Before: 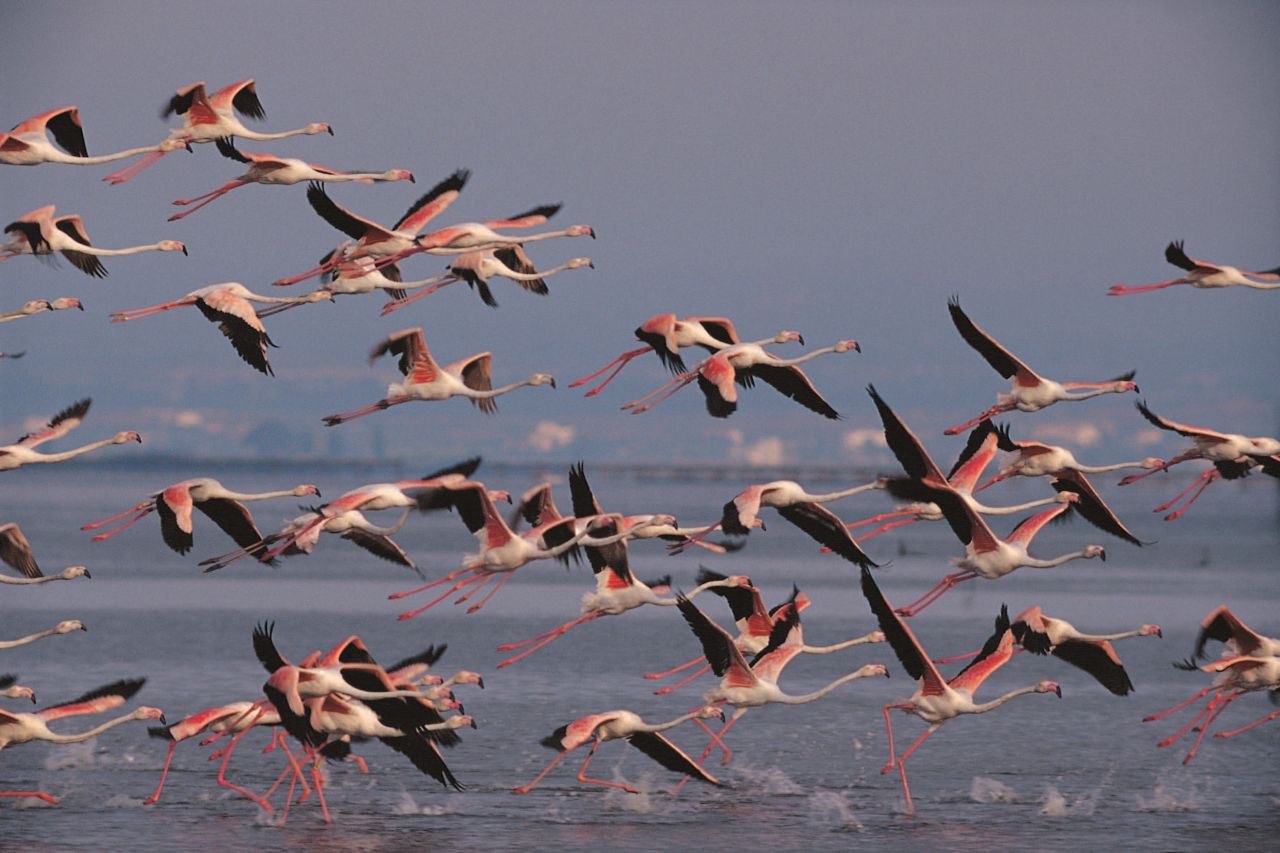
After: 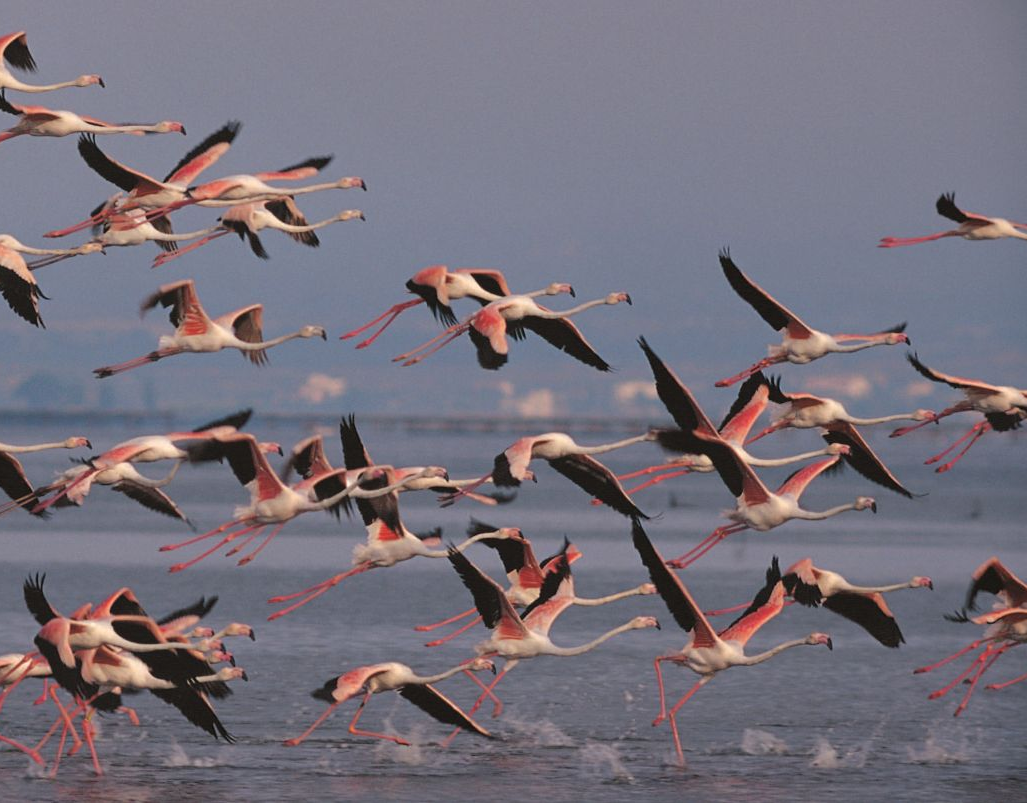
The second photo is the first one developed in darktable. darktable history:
crop and rotate: left 17.959%, top 5.771%, right 1.742%
bloom: on, module defaults
tone equalizer: on, module defaults
